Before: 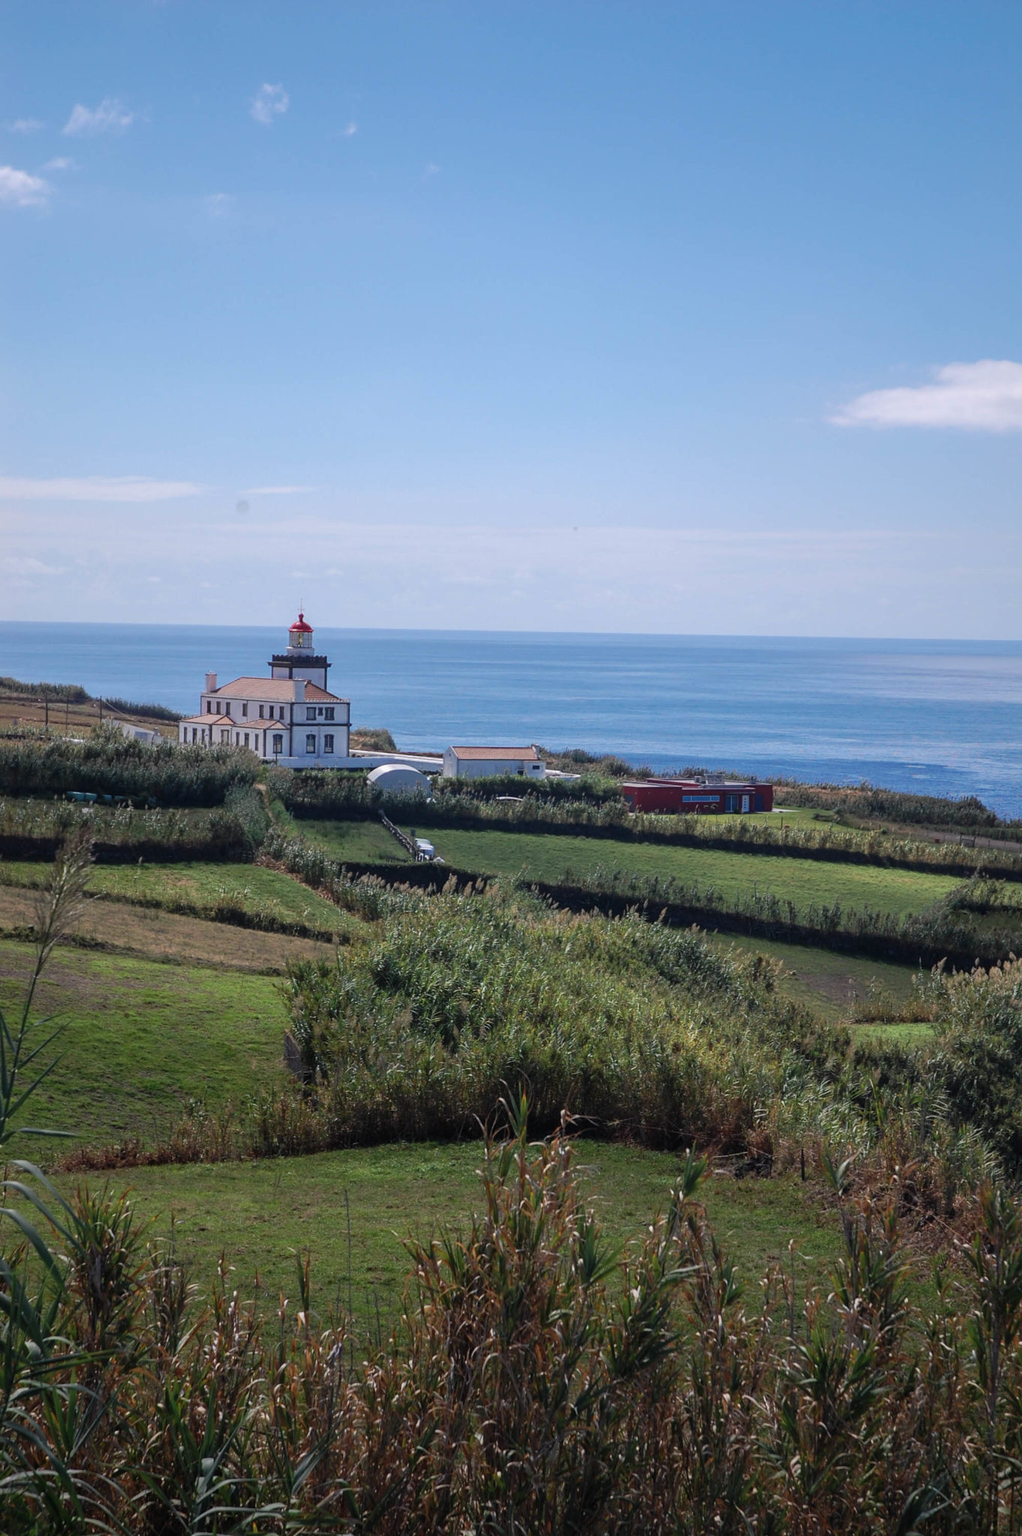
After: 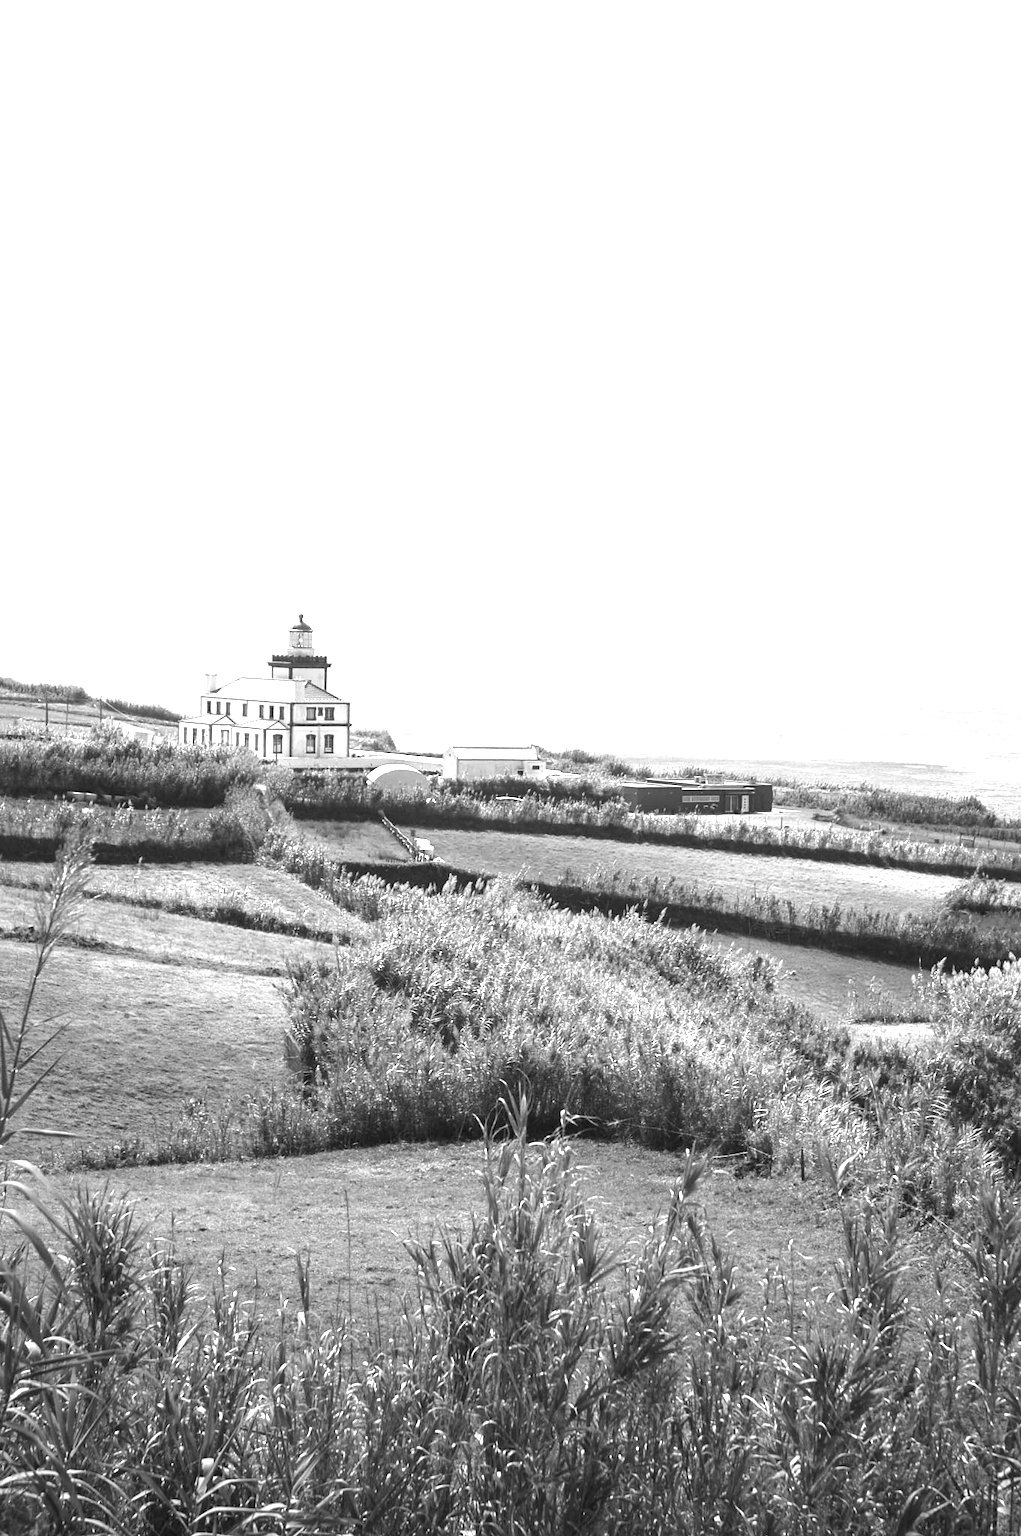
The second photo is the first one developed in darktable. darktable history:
white balance: red 0.983, blue 1.036
exposure: black level correction 0, exposure 2.138 EV, compensate exposure bias true, compensate highlight preservation false
monochrome: on, module defaults
